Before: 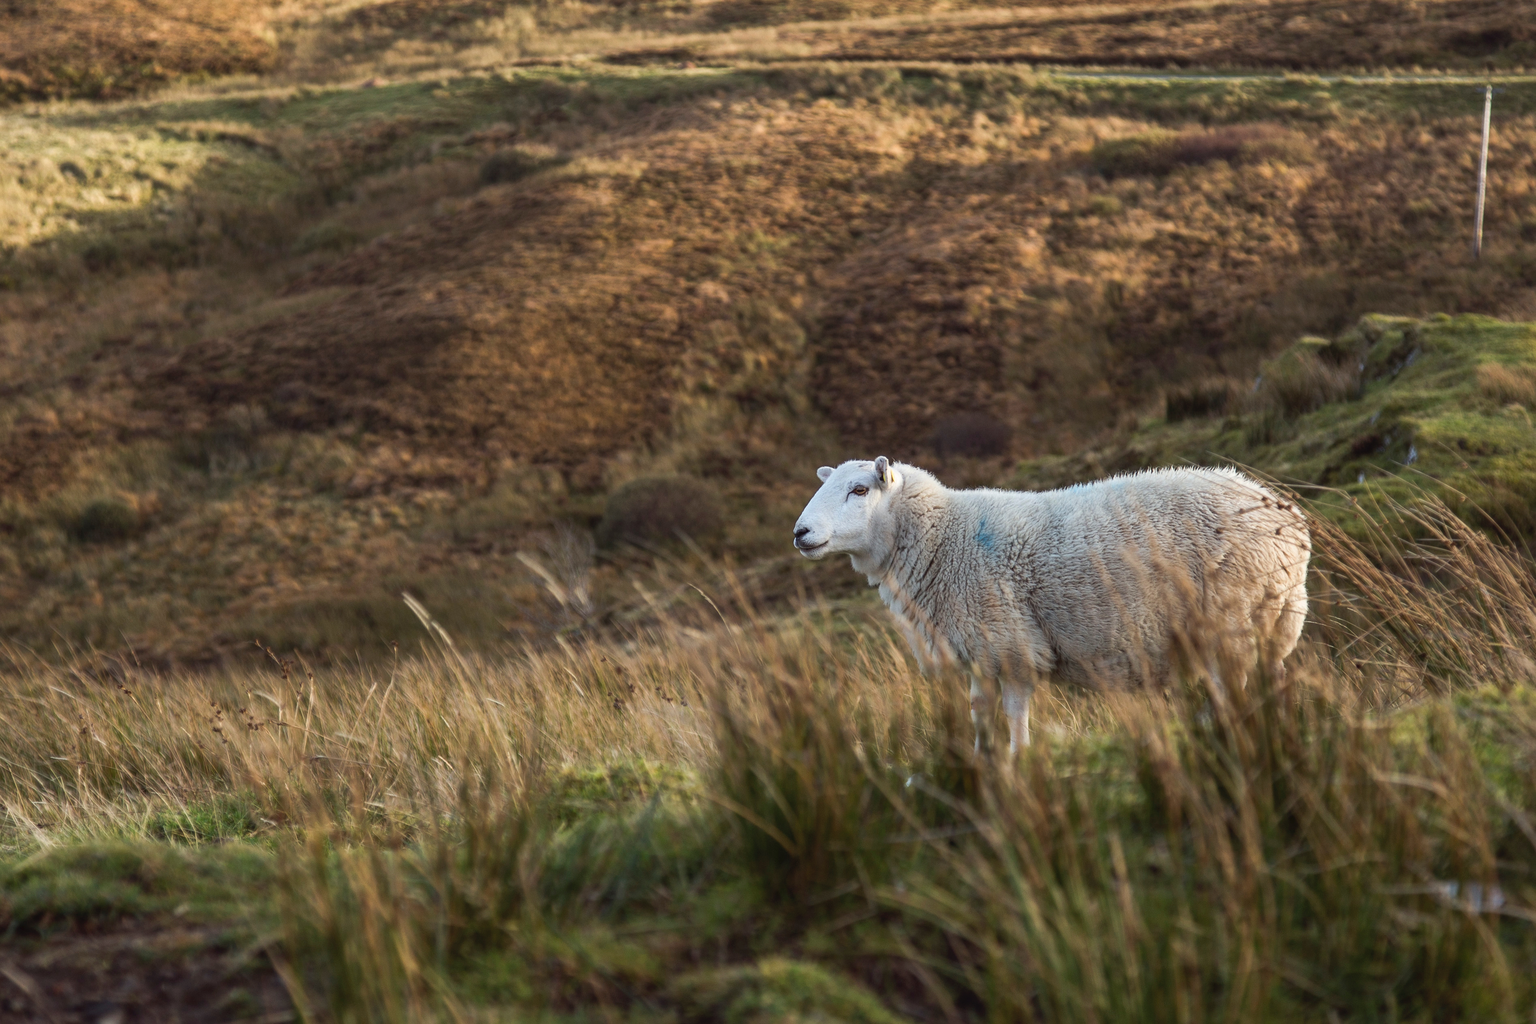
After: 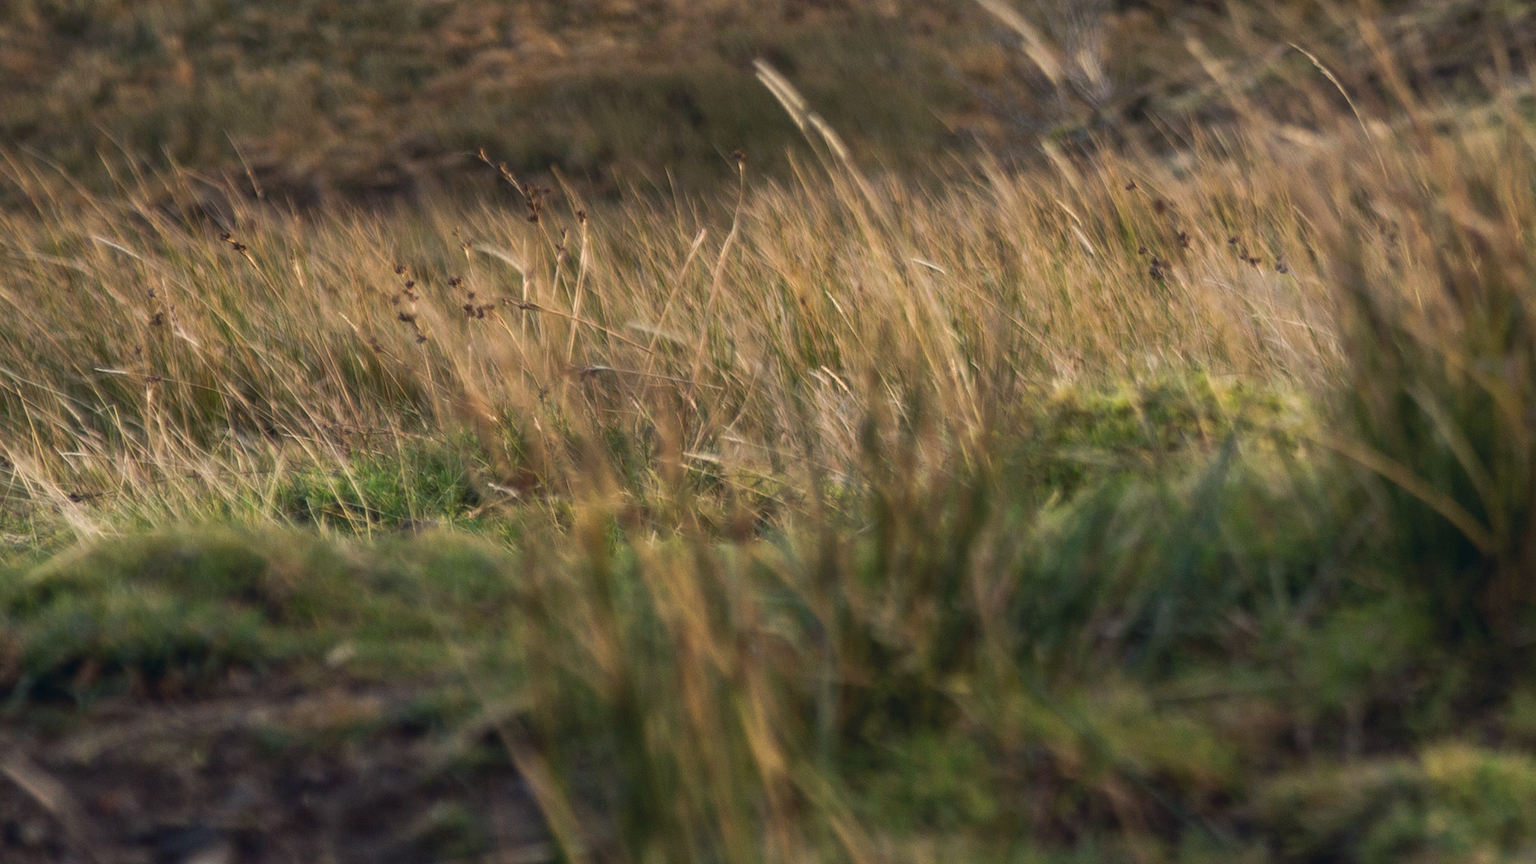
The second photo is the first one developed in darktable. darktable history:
shadows and highlights: shadows 20.91, highlights -82.73, soften with gaussian
crop and rotate: top 54.778%, right 46.61%, bottom 0.159%
color correction: highlights a* 5.38, highlights b* 5.3, shadows a* -4.26, shadows b* -5.11
